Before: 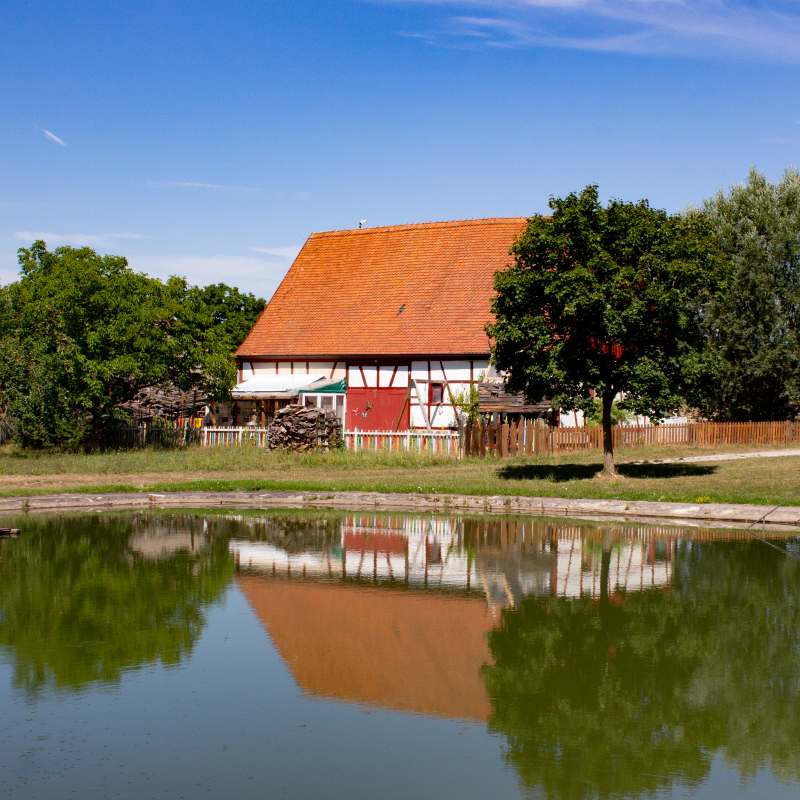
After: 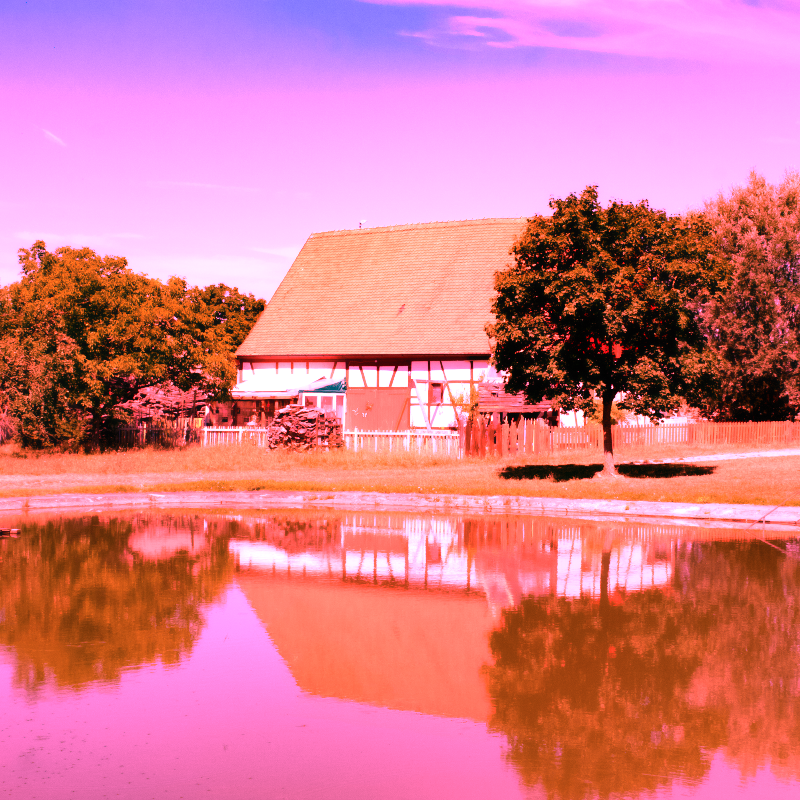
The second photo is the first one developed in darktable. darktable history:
contrast equalizer: octaves 7, y [[0.502, 0.505, 0.512, 0.529, 0.564, 0.588], [0.5 ×6], [0.502, 0.505, 0.512, 0.529, 0.564, 0.588], [0, 0.001, 0.001, 0.004, 0.008, 0.011], [0, 0.001, 0.001, 0.004, 0.008, 0.011]], mix -1
raw chromatic aberrations: on, module defaults
denoise (profiled): strength 1.2, preserve shadows 1.8, a [-1, 0, 0], y [[0.5 ×7] ×4, [0 ×7], [0.5 ×7]], compensate highlight preservation false
color calibration: illuminant F (fluorescent), F source F9 (Cool White Deluxe 4150 K) – high CRI, x 0.374, y 0.373, temperature 4158.34 K
white balance: red 2.9, blue 1.358
